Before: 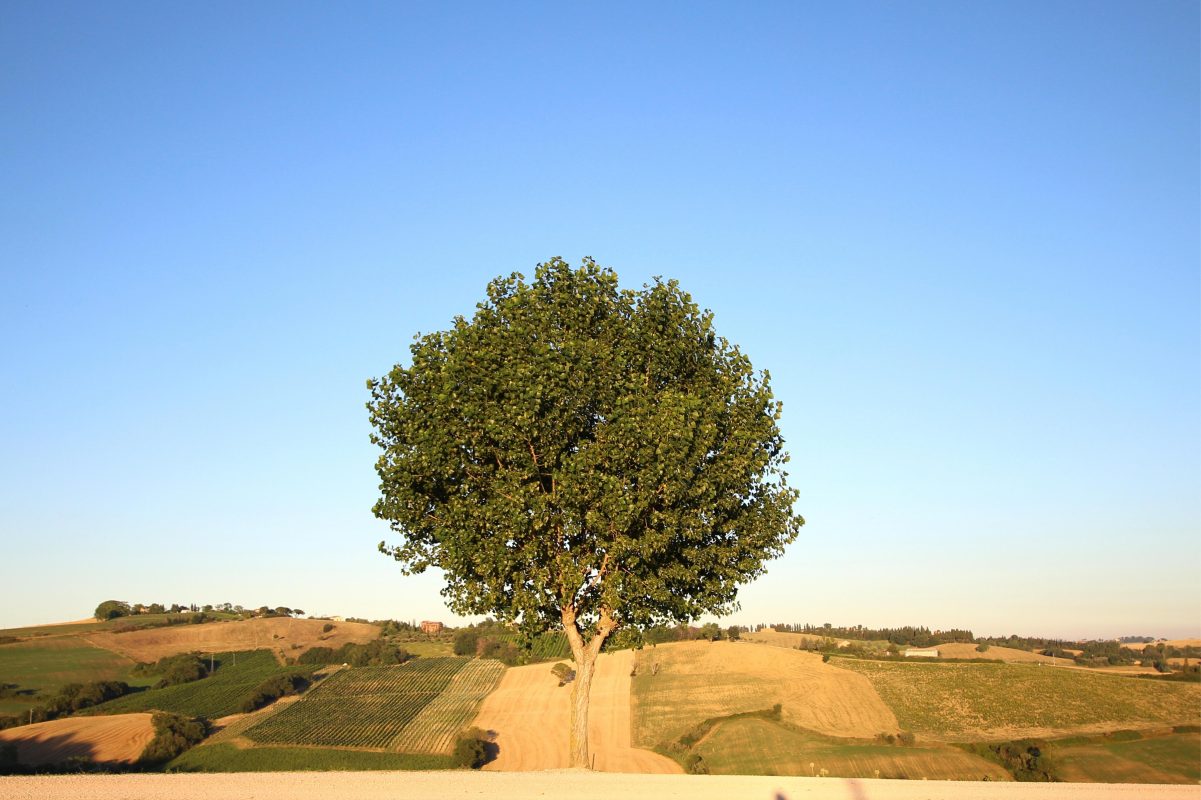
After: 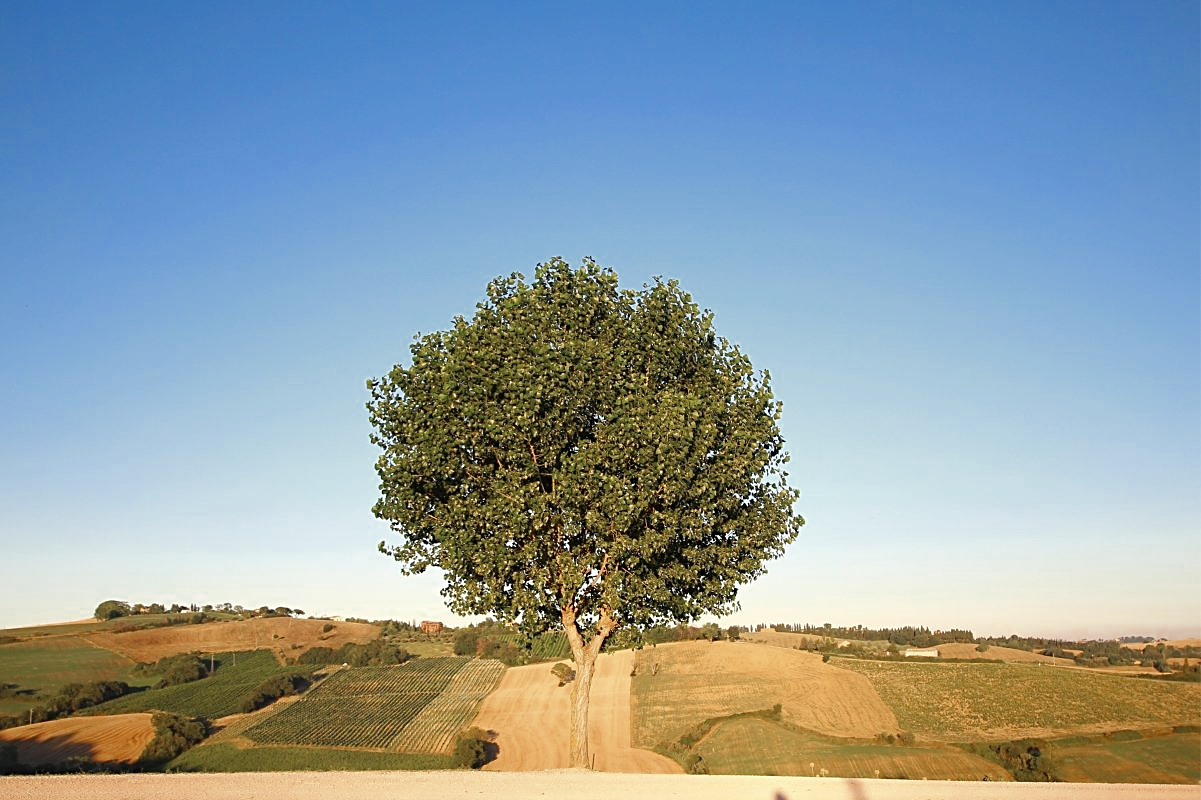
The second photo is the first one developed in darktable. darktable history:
color zones: curves: ch0 [(0, 0.5) (0.125, 0.4) (0.25, 0.5) (0.375, 0.4) (0.5, 0.4) (0.625, 0.35) (0.75, 0.35) (0.875, 0.5)]; ch1 [(0, 0.35) (0.125, 0.45) (0.25, 0.35) (0.375, 0.35) (0.5, 0.35) (0.625, 0.35) (0.75, 0.45) (0.875, 0.35)]; ch2 [(0, 0.6) (0.125, 0.5) (0.25, 0.5) (0.375, 0.6) (0.5, 0.6) (0.625, 0.5) (0.75, 0.5) (0.875, 0.5)]
color balance rgb: linear chroma grading › shadows 19.44%, linear chroma grading › highlights 3.42%, linear chroma grading › mid-tones 10.16%
sharpen: on, module defaults
levels: levels [0, 0.478, 1]
